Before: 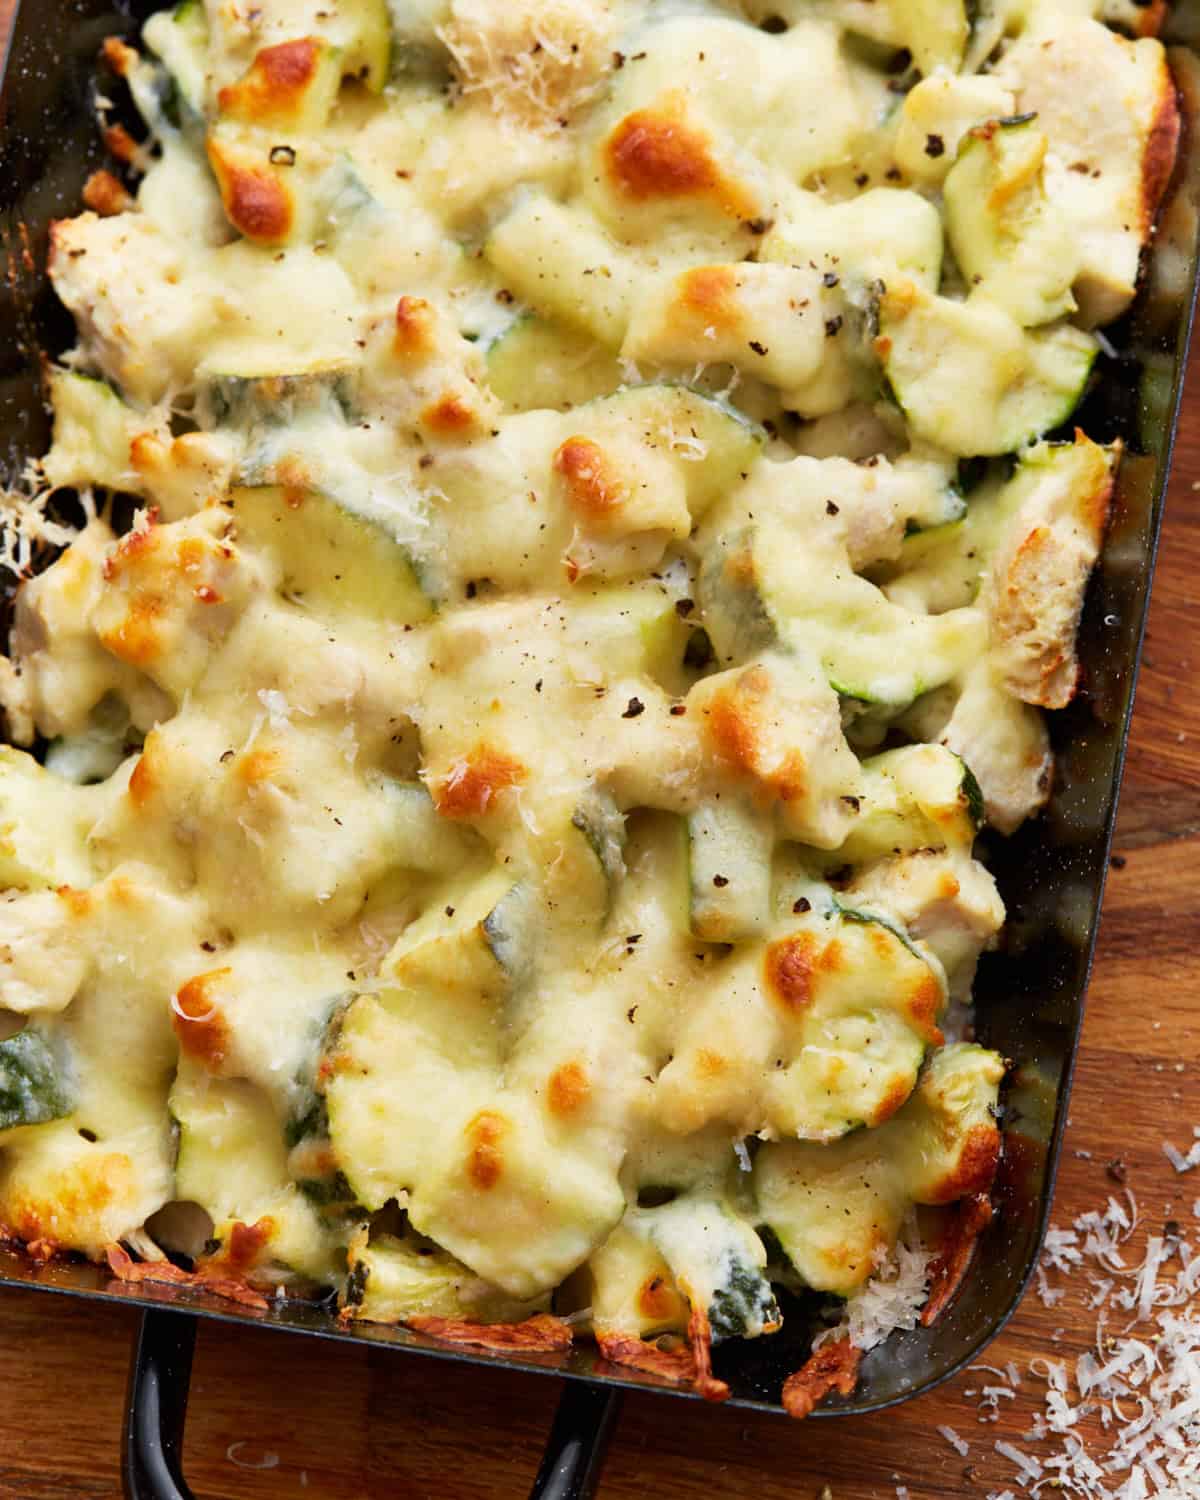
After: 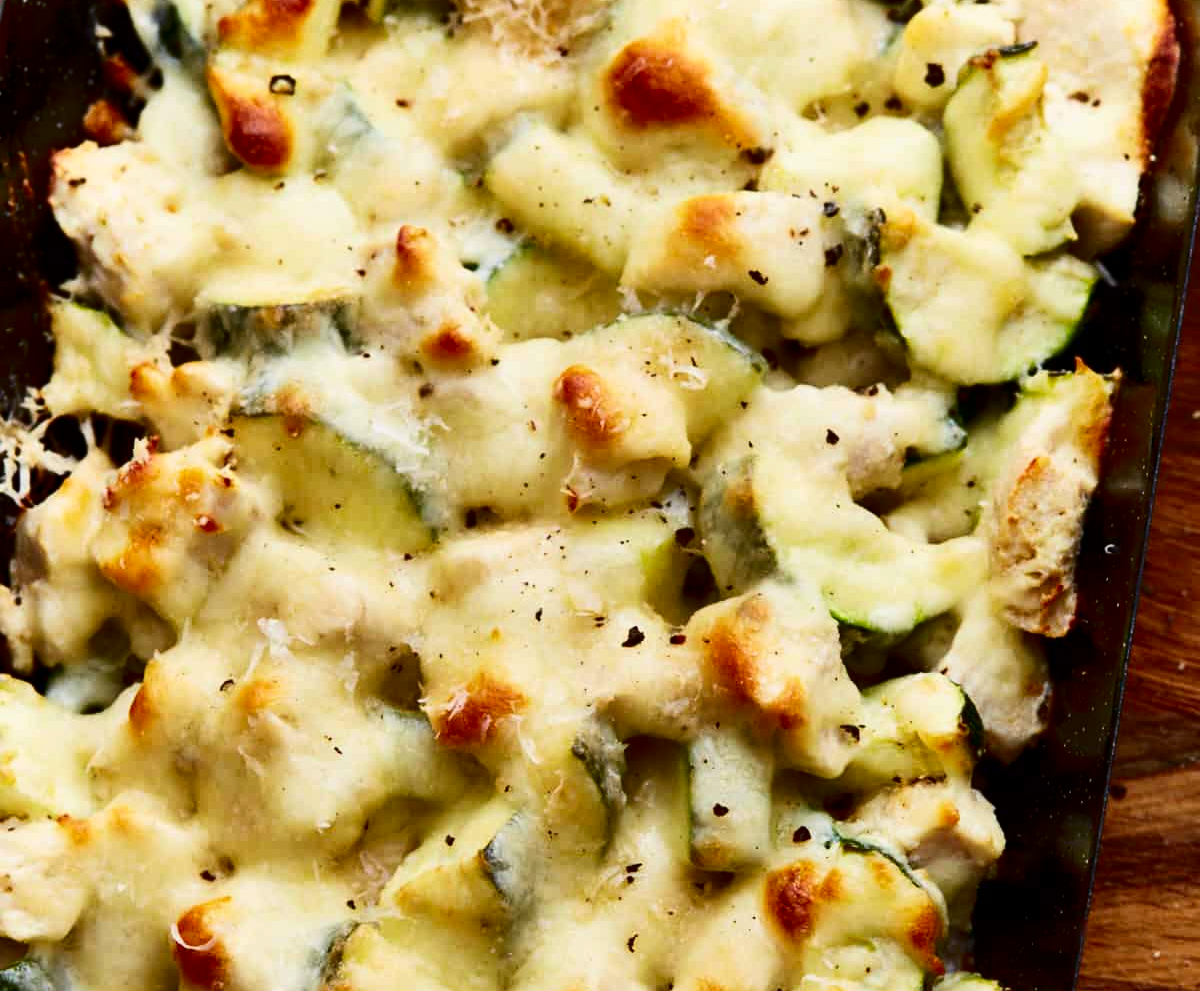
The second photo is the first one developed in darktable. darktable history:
contrast brightness saturation: contrast 0.24, brightness -0.226, saturation 0.136
crop and rotate: top 4.787%, bottom 29.109%
color zones: curves: ch1 [(0, 0.469) (0.01, 0.469) (0.12, 0.446) (0.248, 0.469) (0.5, 0.5) (0.748, 0.5) (0.99, 0.469) (1, 0.469)]
